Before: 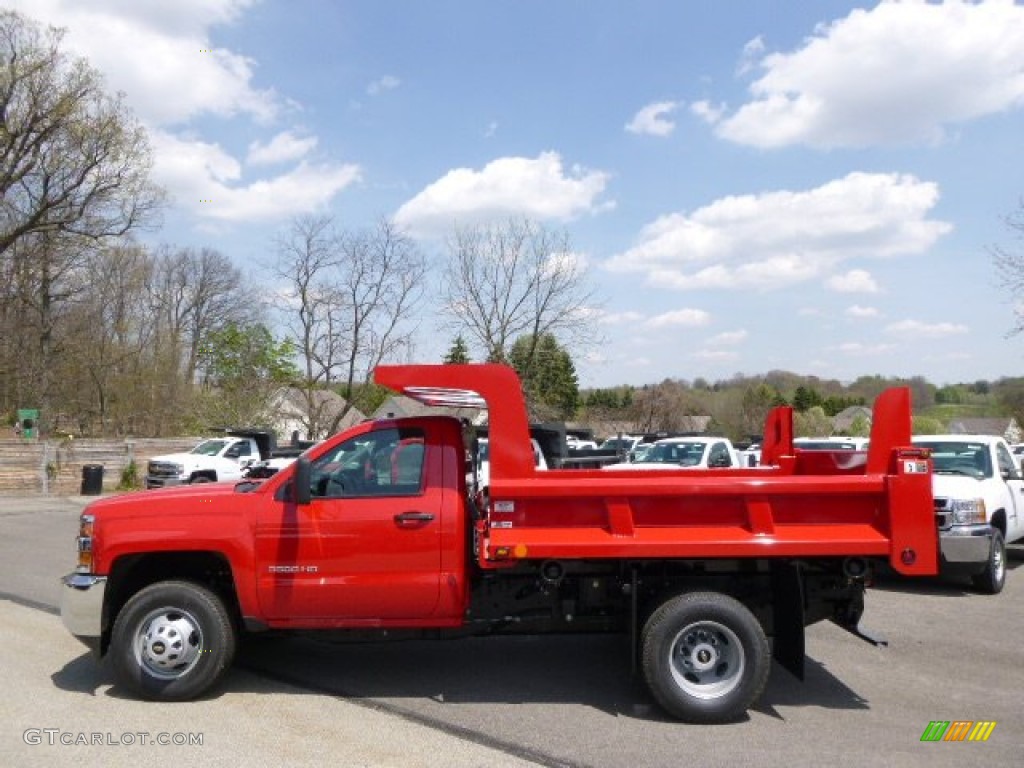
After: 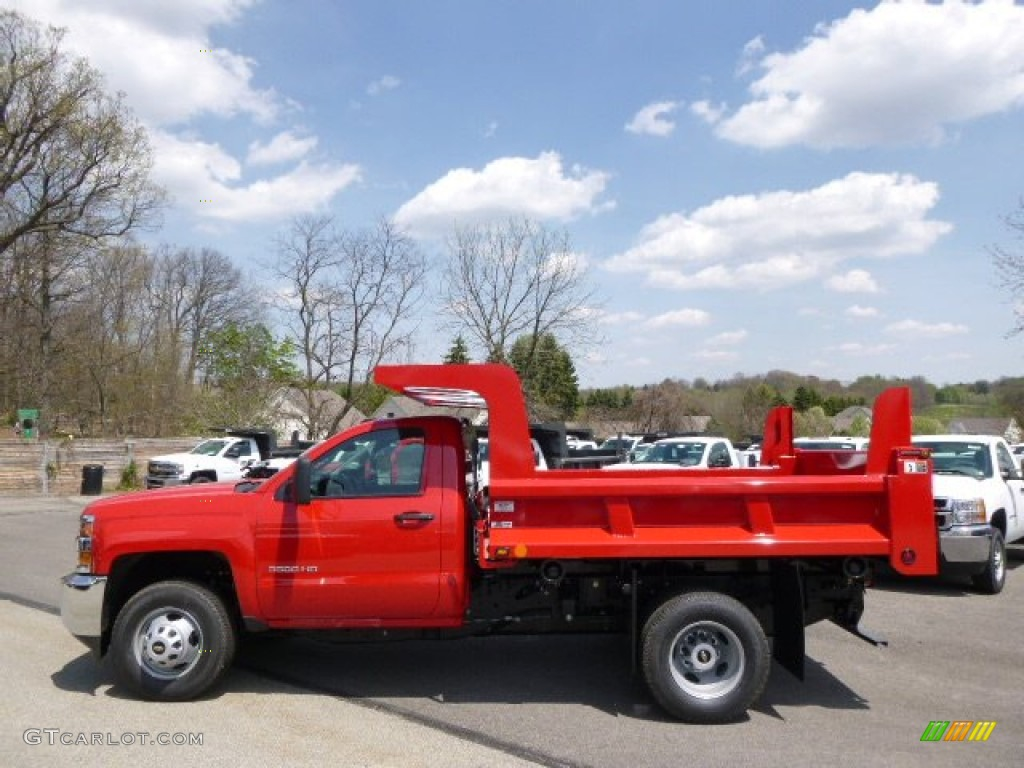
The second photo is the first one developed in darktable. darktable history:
shadows and highlights: shadows 31.85, highlights -32.3, soften with gaussian
